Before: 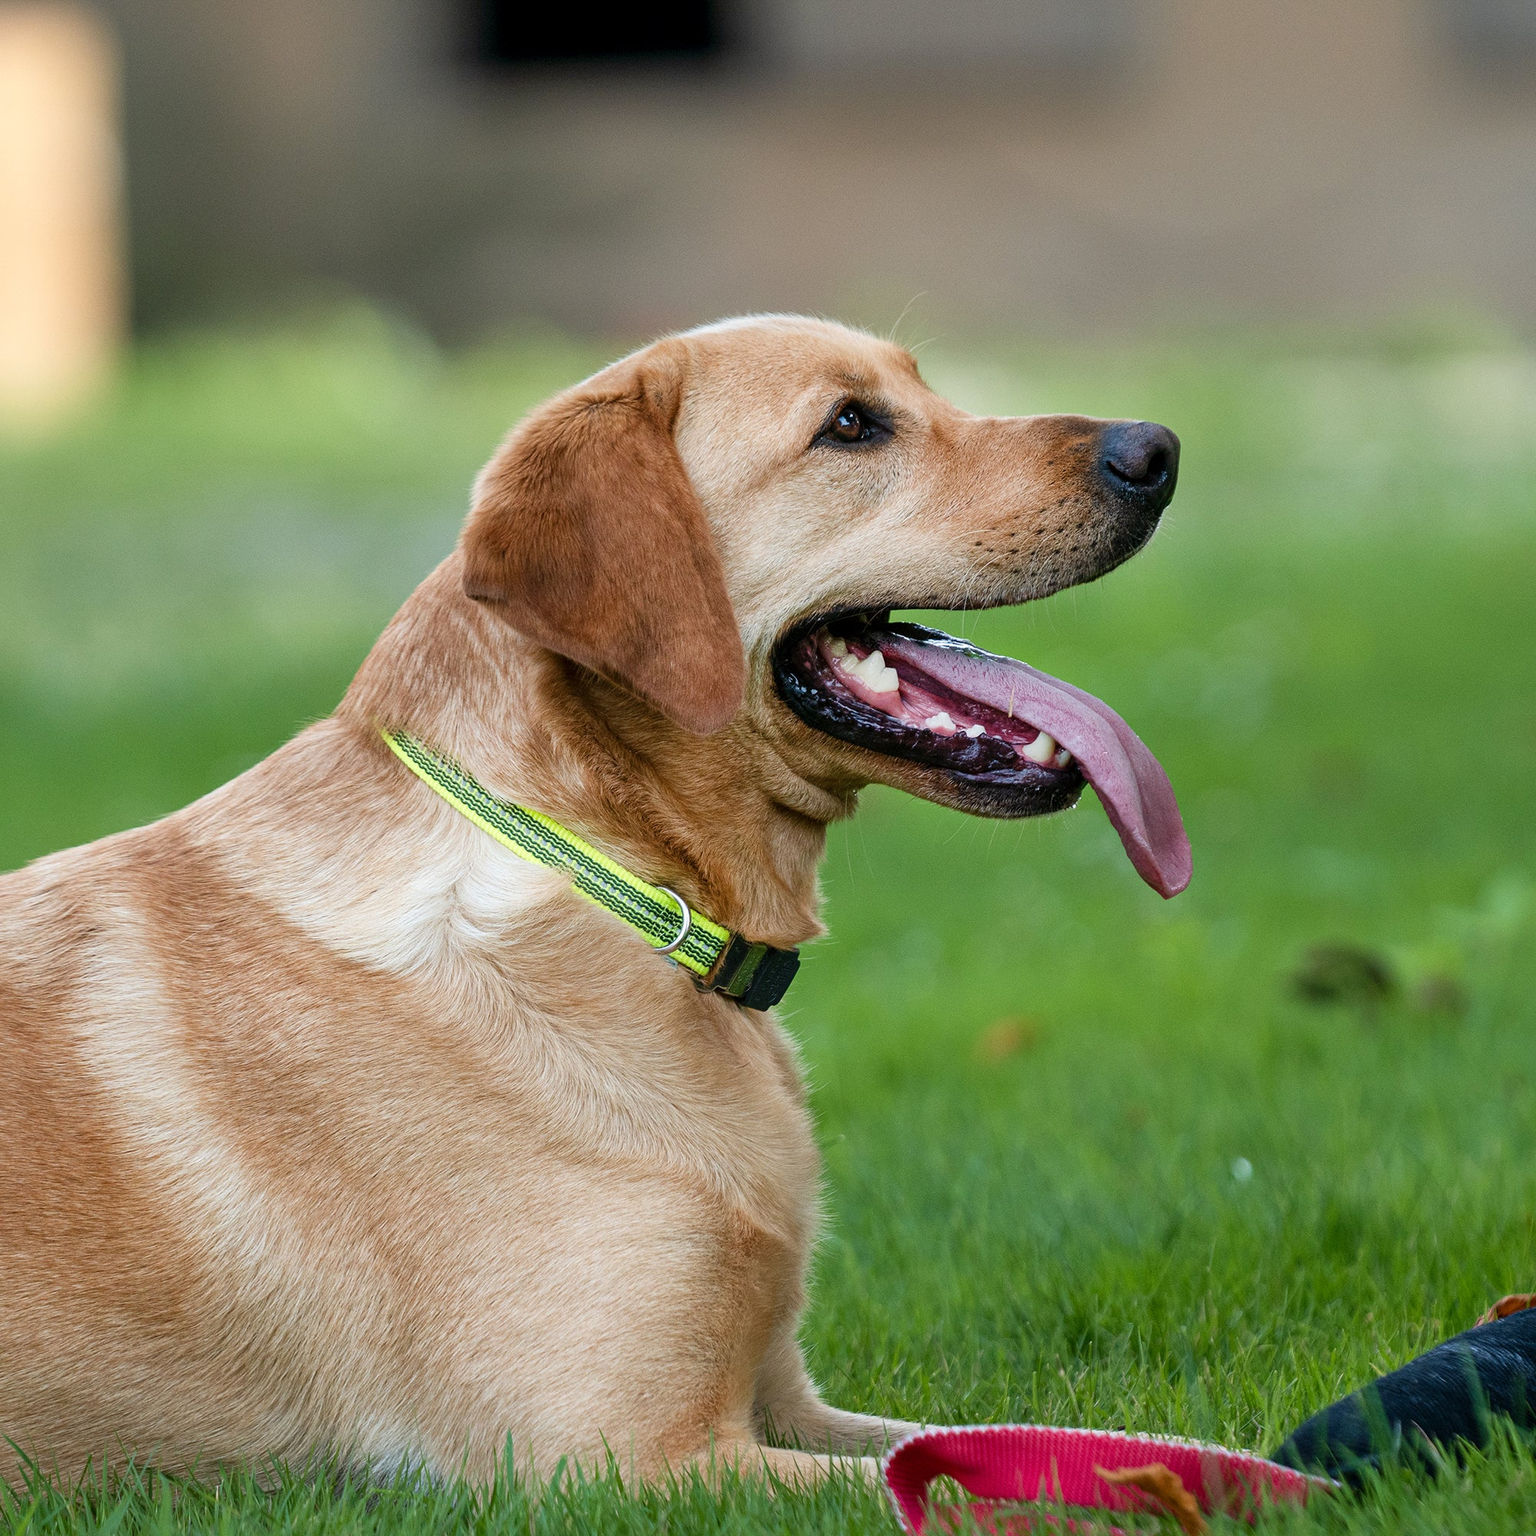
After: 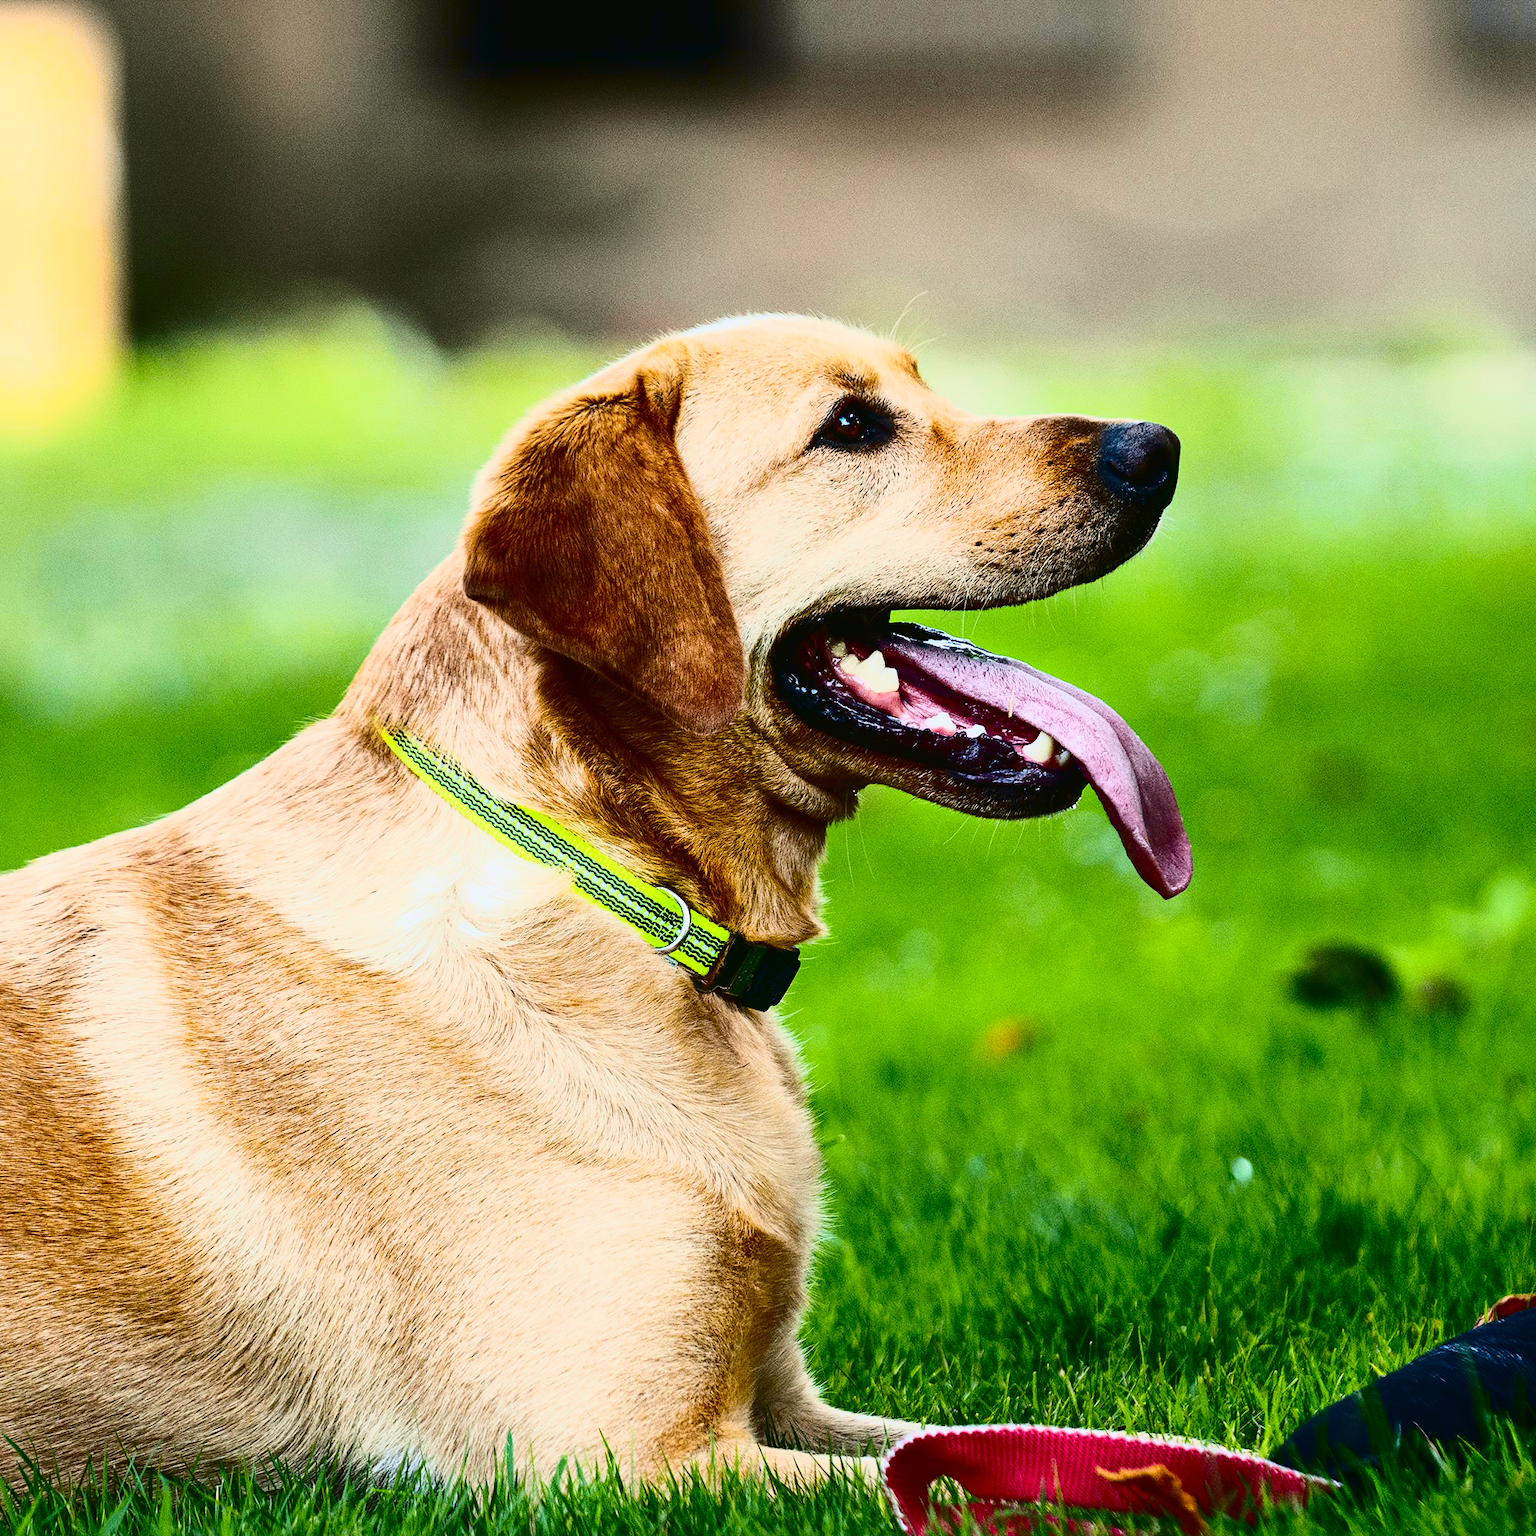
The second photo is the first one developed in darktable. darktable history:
contrast brightness saturation: contrast 0.32, brightness -0.08, saturation 0.17
tone curve: curves: ch0 [(0.003, 0.023) (0.071, 0.052) (0.236, 0.197) (0.466, 0.557) (0.625, 0.761) (0.783, 0.9) (0.994, 0.968)]; ch1 [(0, 0) (0.262, 0.227) (0.417, 0.386) (0.469, 0.467) (0.502, 0.498) (0.528, 0.53) (0.573, 0.579) (0.605, 0.621) (0.644, 0.671) (0.686, 0.728) (0.994, 0.987)]; ch2 [(0, 0) (0.262, 0.188) (0.385, 0.353) (0.427, 0.424) (0.495, 0.493) (0.515, 0.54) (0.547, 0.561) (0.589, 0.613) (0.644, 0.748) (1, 1)], color space Lab, independent channels, preserve colors none
